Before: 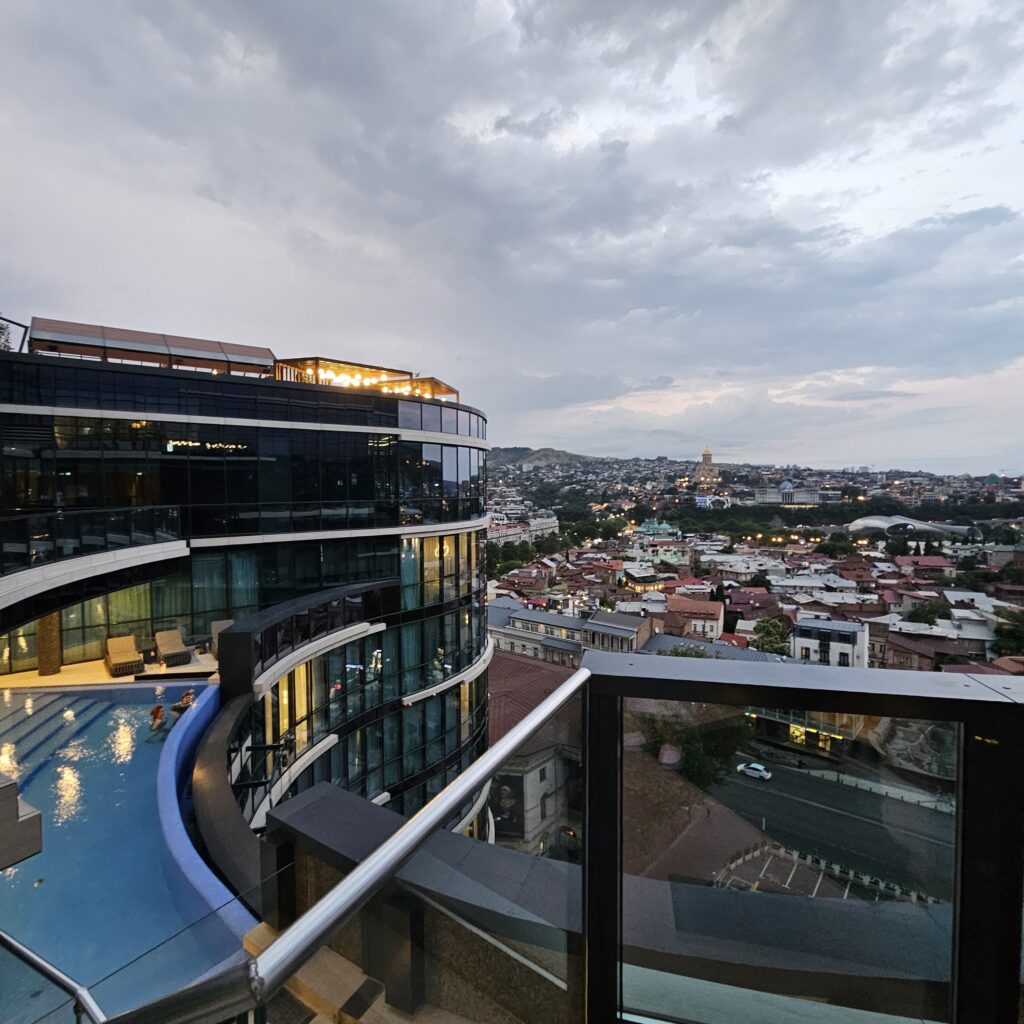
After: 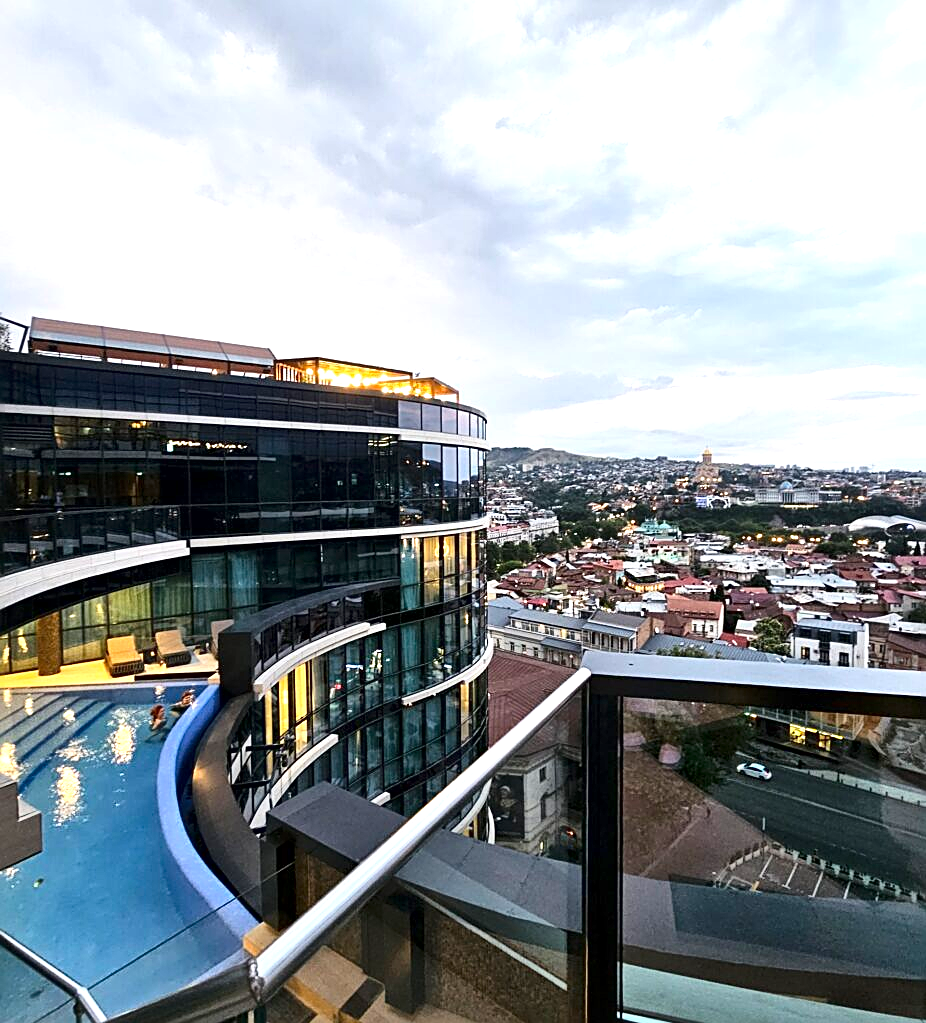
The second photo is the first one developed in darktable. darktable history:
sharpen: on, module defaults
crop: right 9.505%, bottom 0.023%
exposure: exposure 0.921 EV, compensate highlight preservation false
local contrast: mode bilateral grid, contrast 21, coarseness 50, detail 150%, midtone range 0.2
contrast brightness saturation: contrast 0.141
tone equalizer: on, module defaults
